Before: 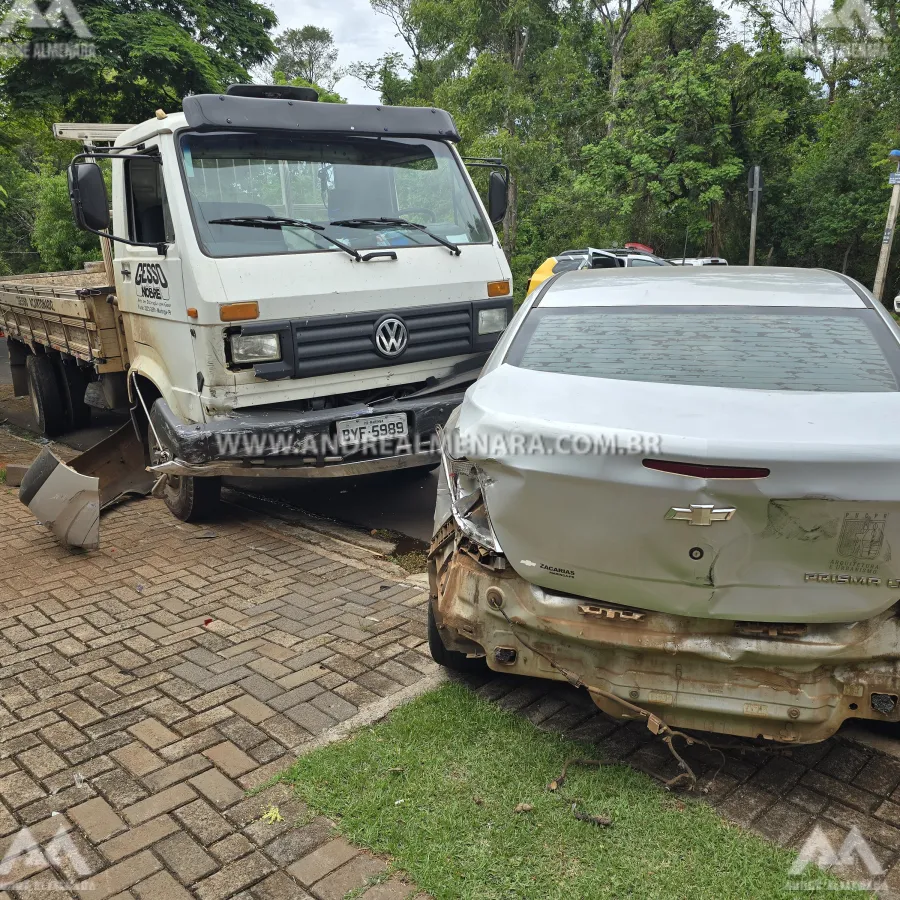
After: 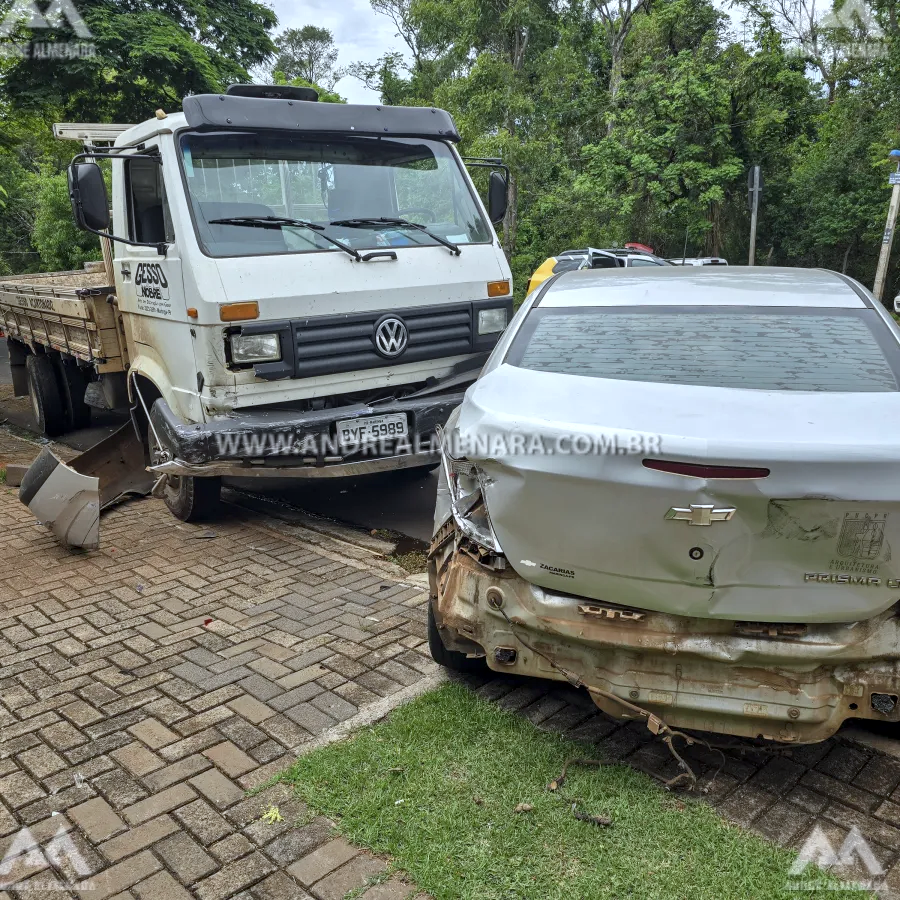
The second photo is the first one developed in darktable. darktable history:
local contrast: on, module defaults
white balance: red 0.967, blue 1.049
